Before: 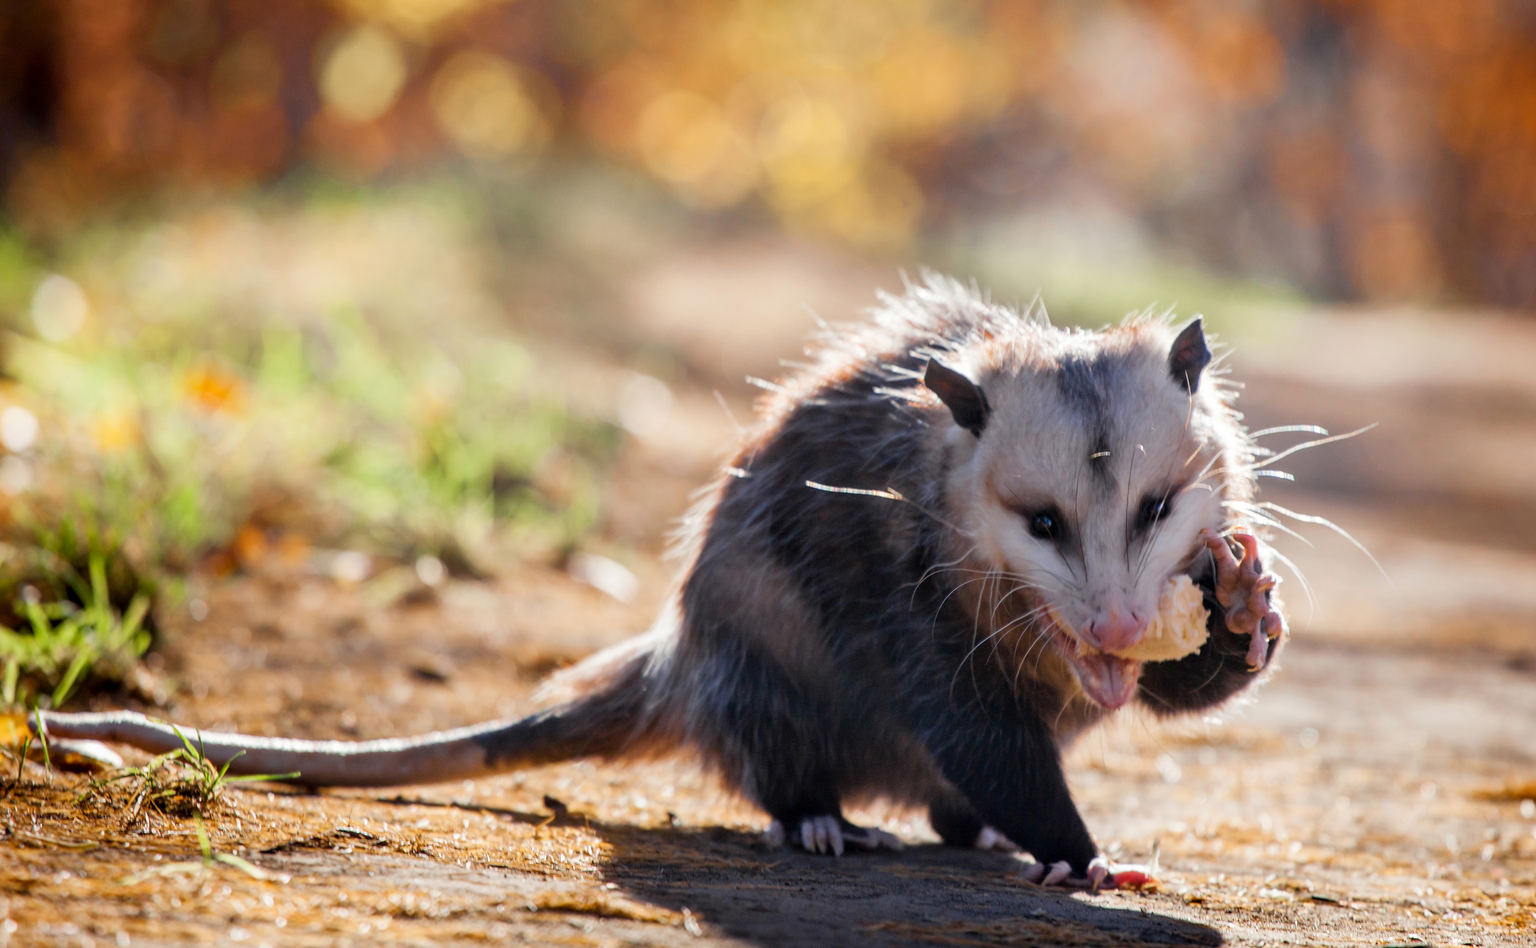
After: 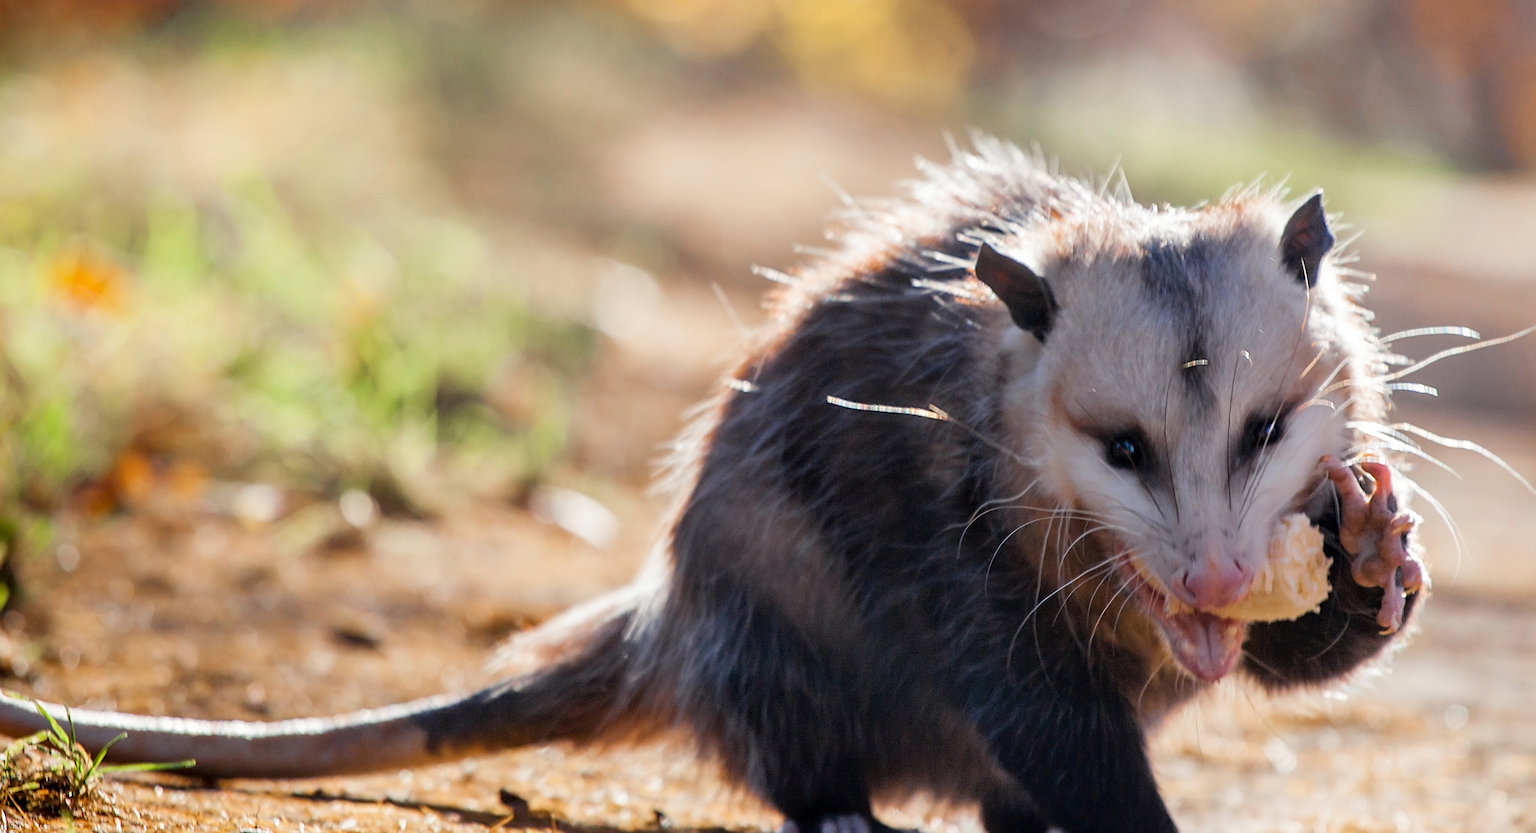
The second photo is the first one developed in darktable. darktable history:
crop: left 9.413%, top 17.322%, right 10.562%, bottom 12.302%
sharpen: on, module defaults
